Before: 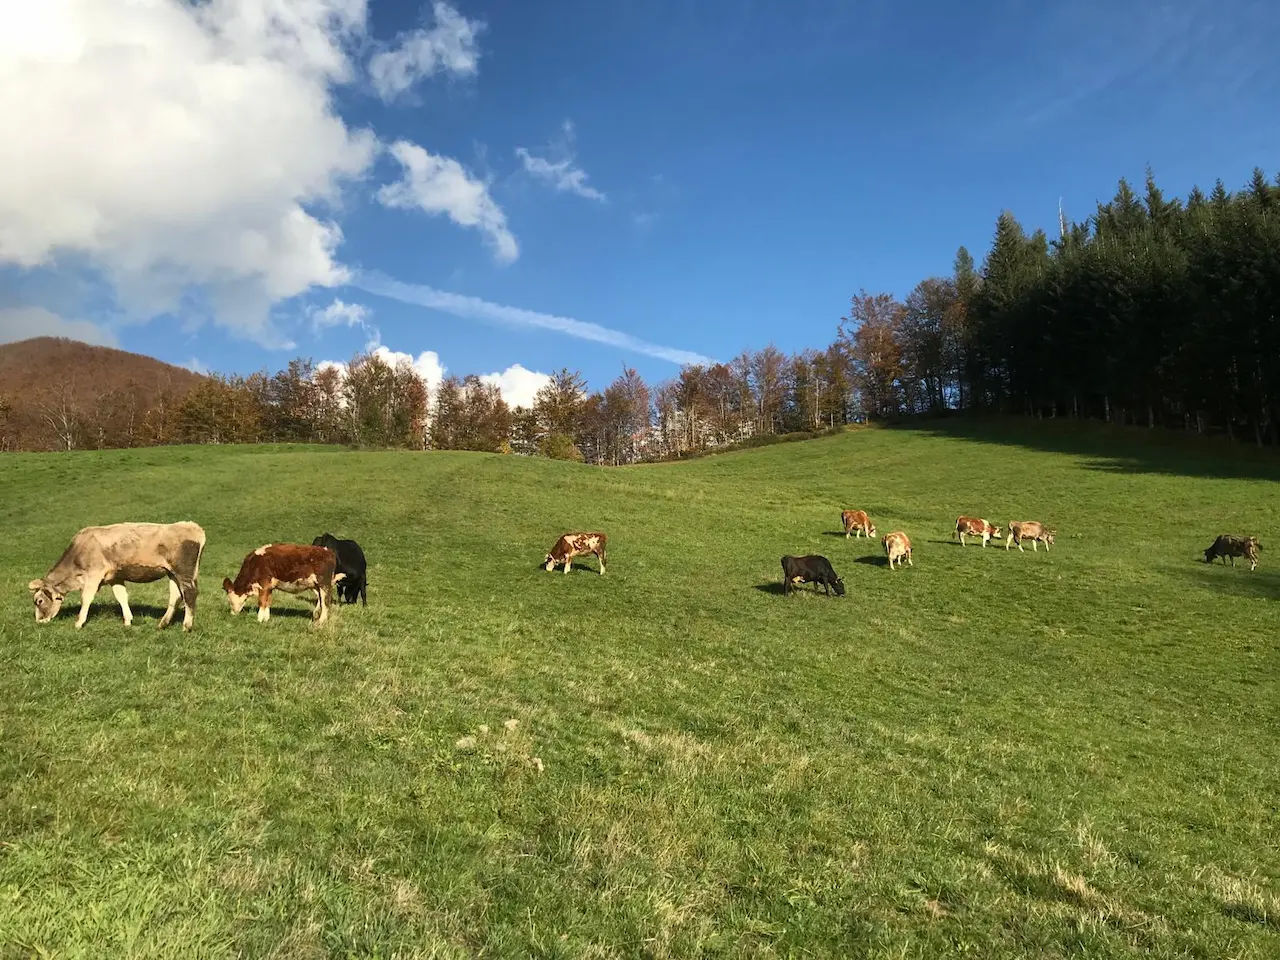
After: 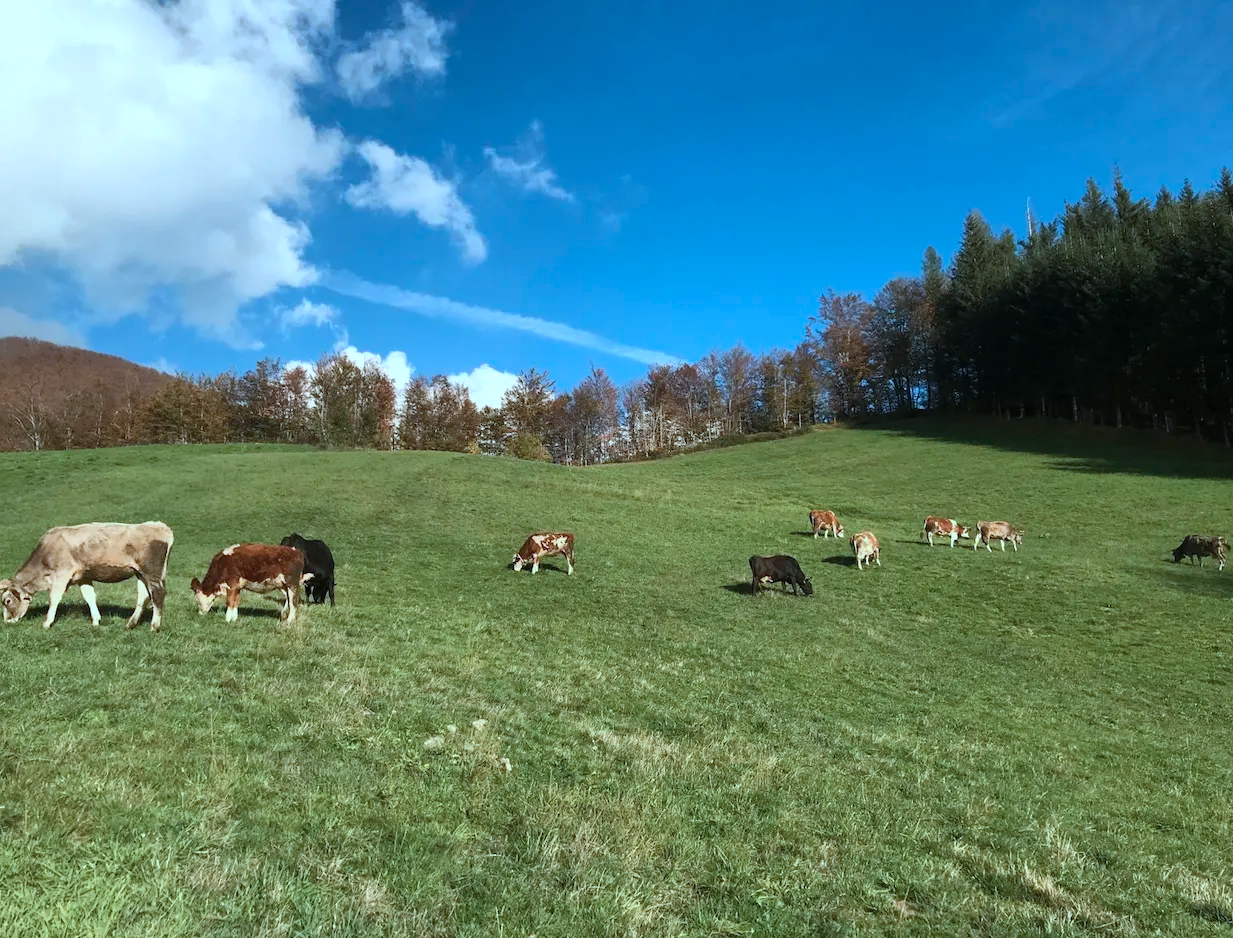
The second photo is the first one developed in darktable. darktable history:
crop and rotate: left 2.536%, right 1.107%, bottom 2.246%
color correction: highlights a* -9.35, highlights b* -23.15
